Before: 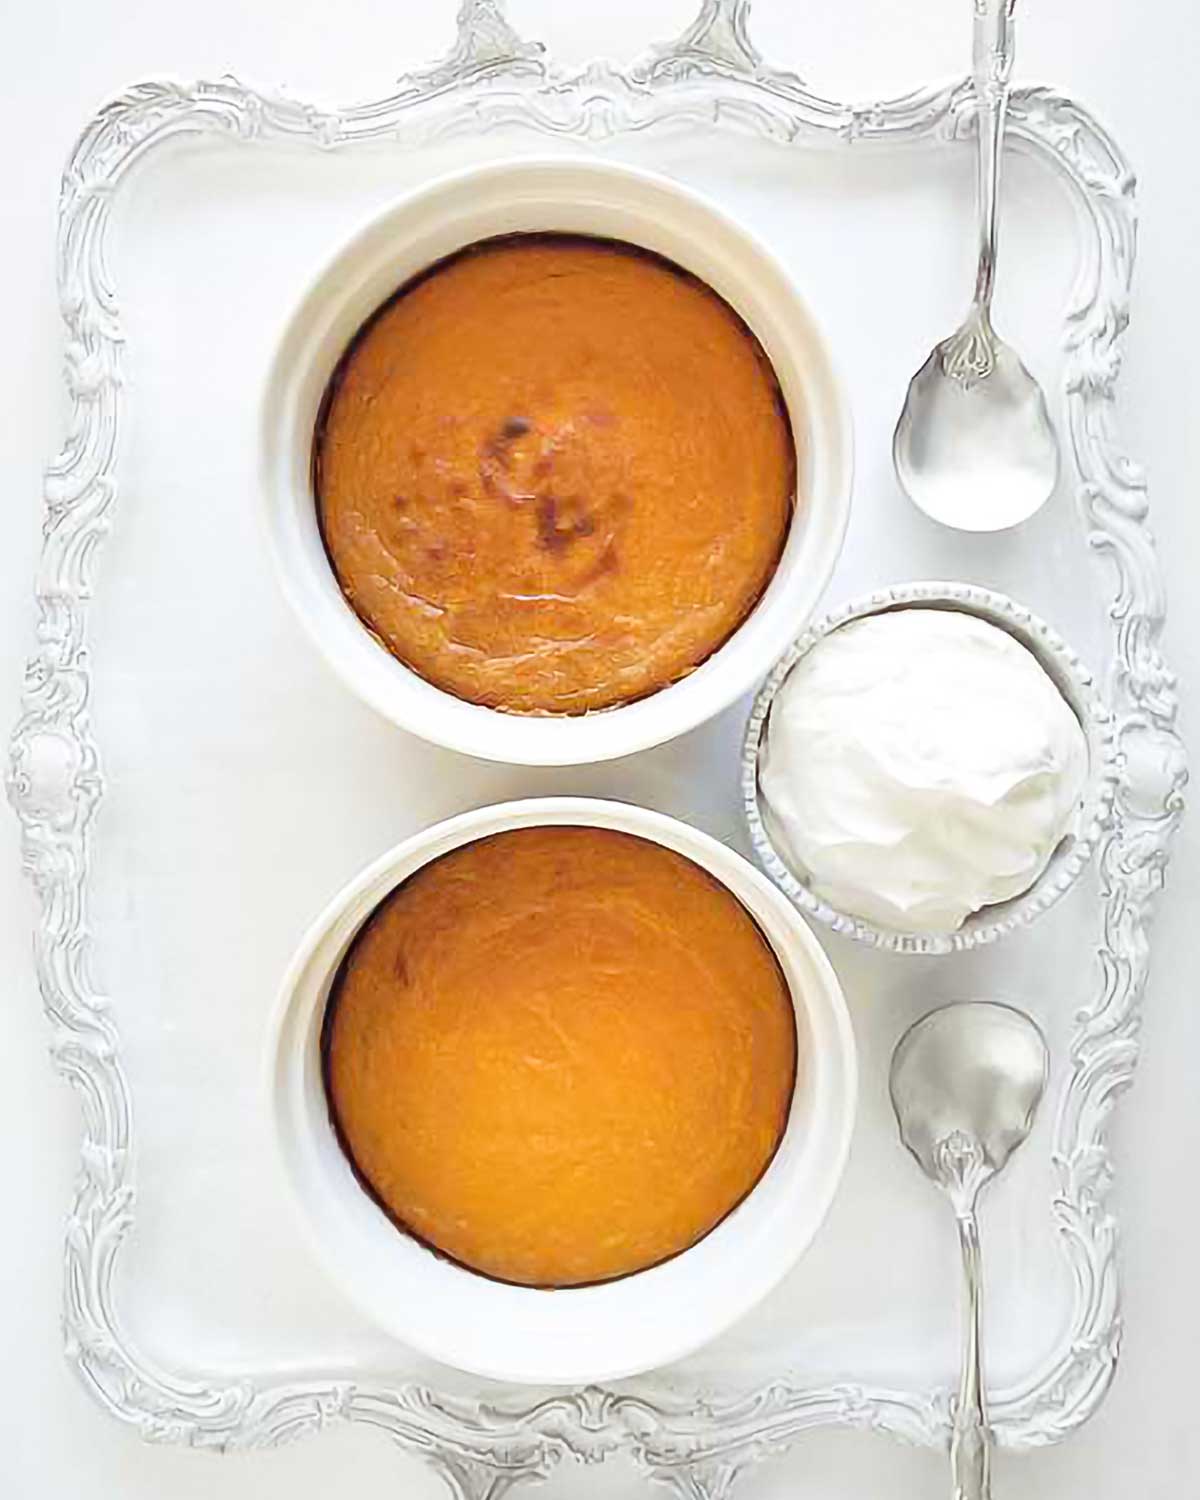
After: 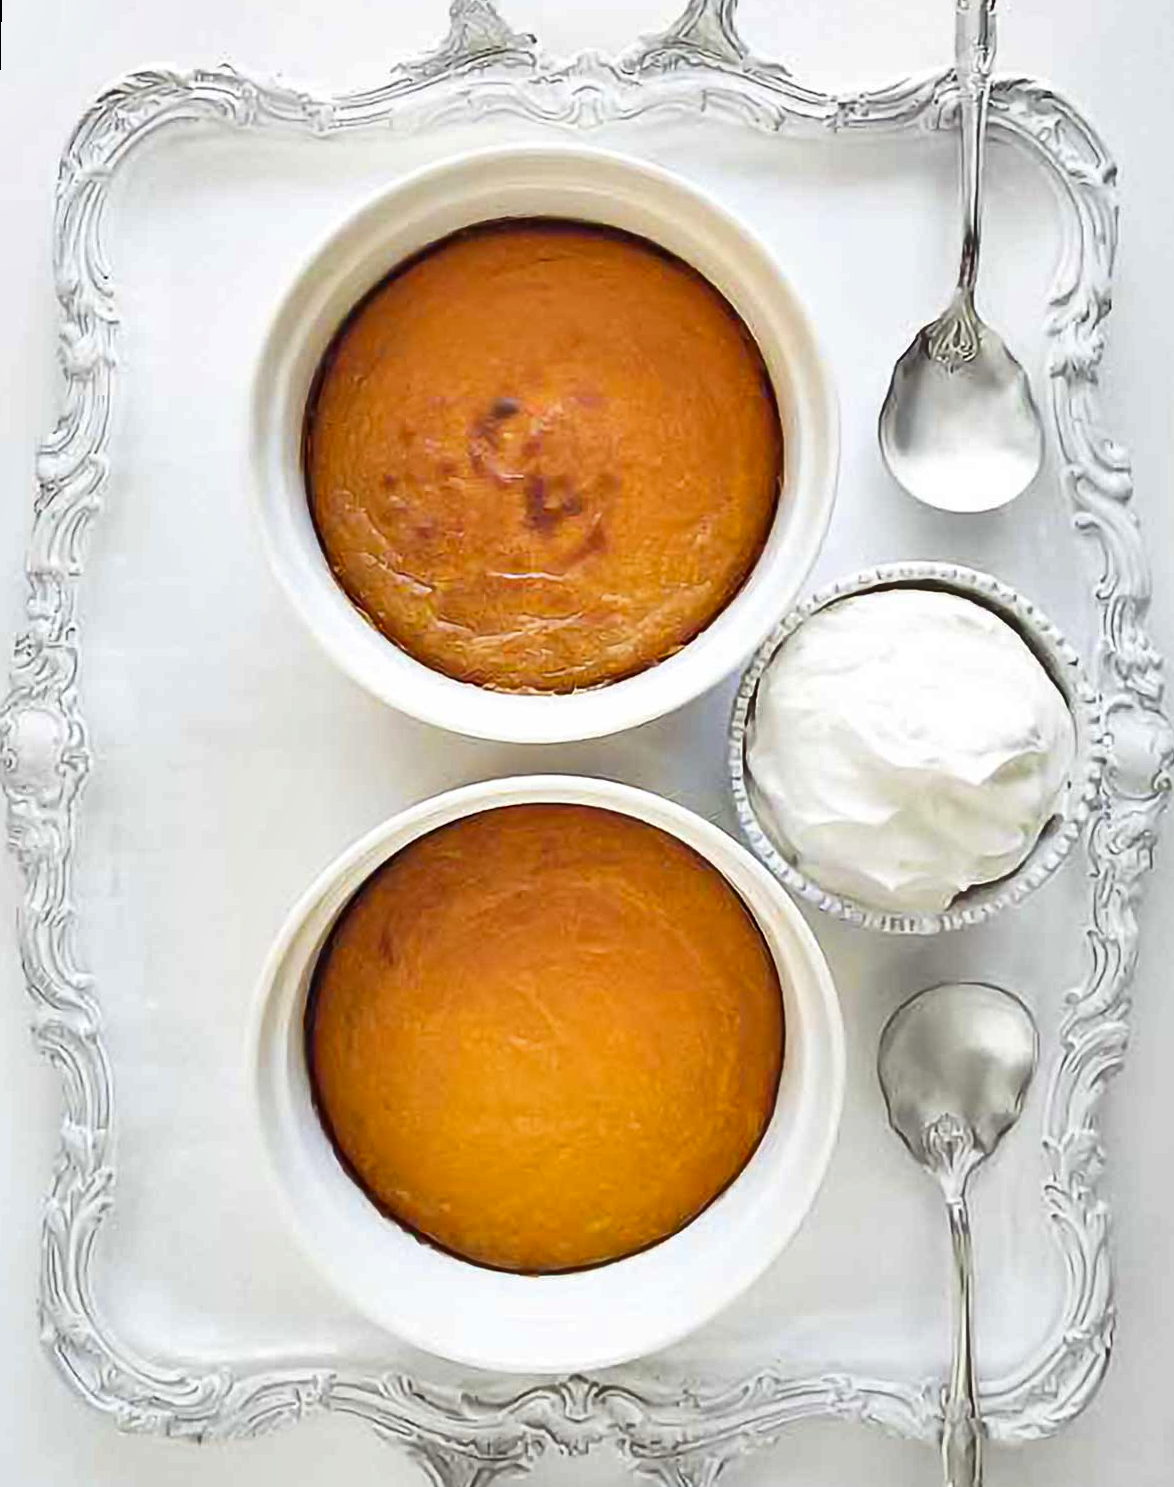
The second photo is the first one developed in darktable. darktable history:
rotate and perspective: rotation 0.226°, lens shift (vertical) -0.042, crop left 0.023, crop right 0.982, crop top 0.006, crop bottom 0.994
shadows and highlights: shadows 60, soften with gaussian
